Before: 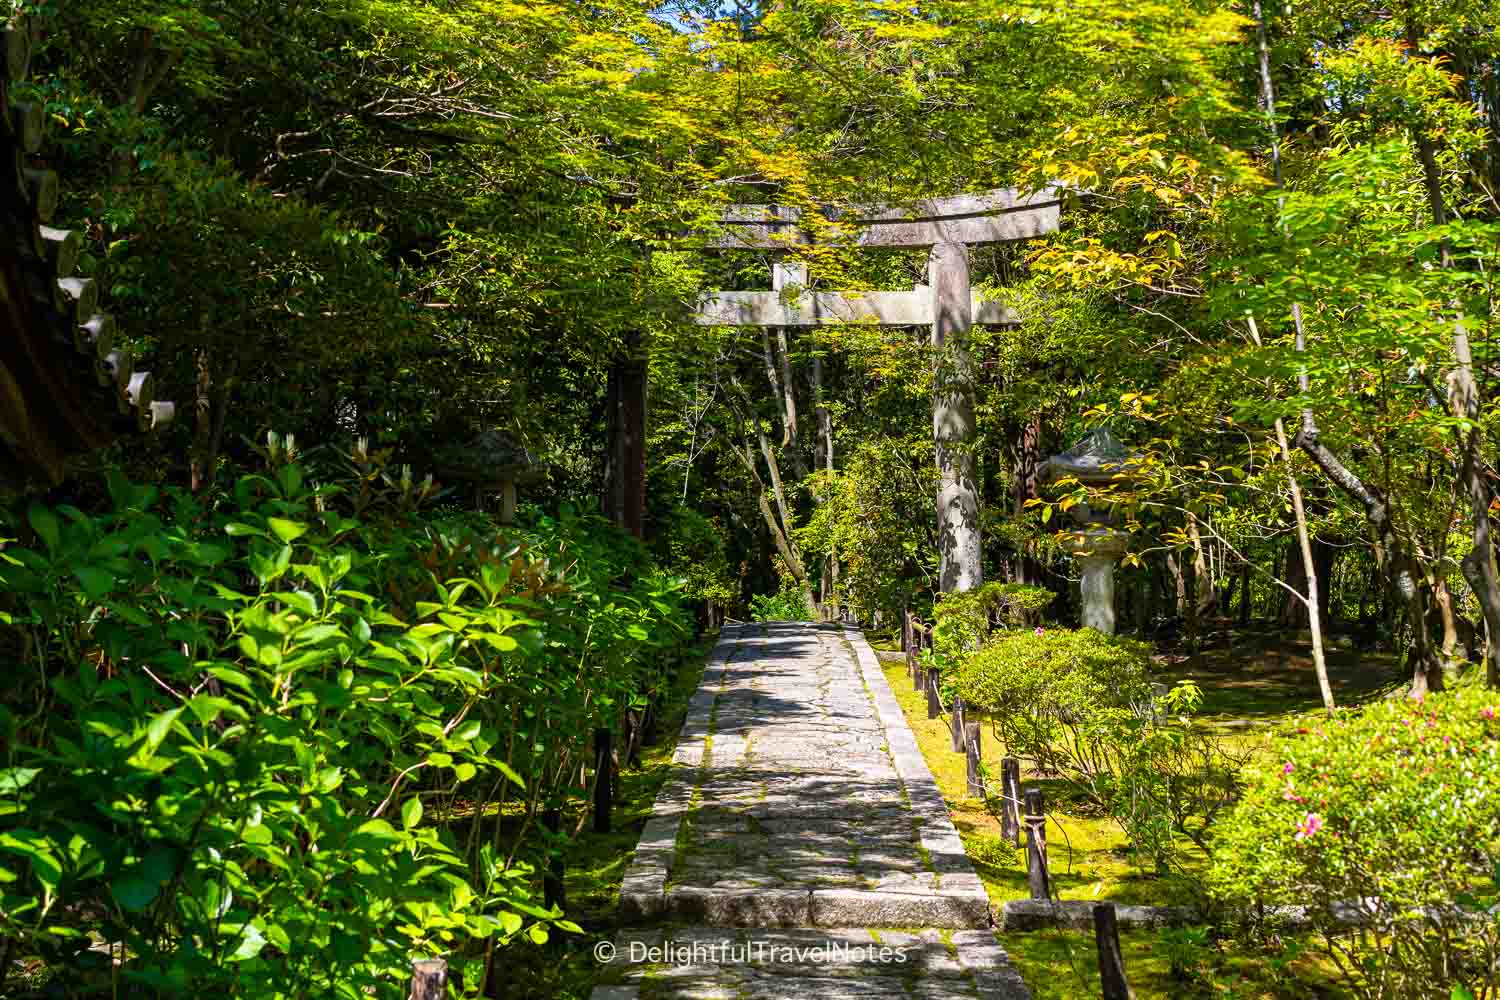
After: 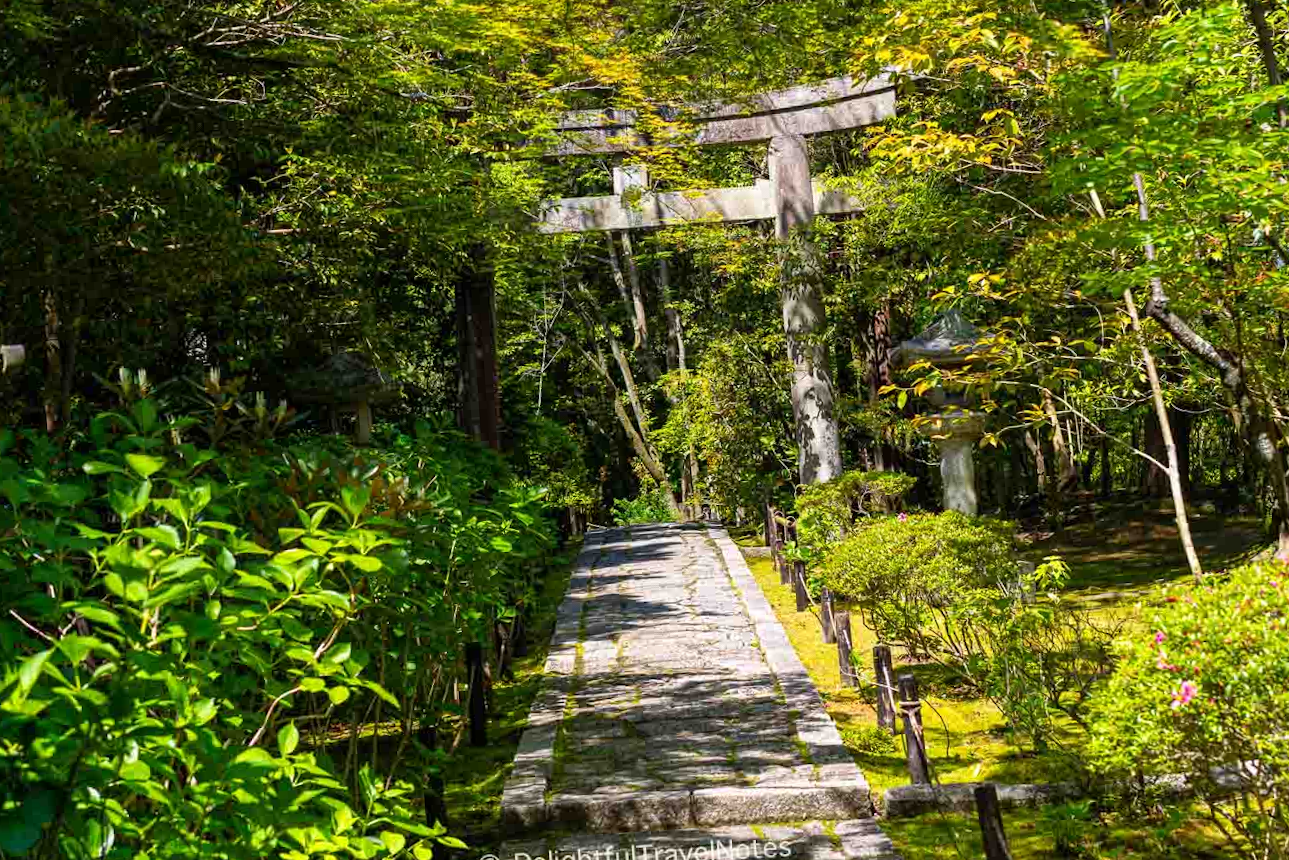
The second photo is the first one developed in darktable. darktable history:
crop and rotate: angle 3.74°, left 5.808%, top 5.691%
